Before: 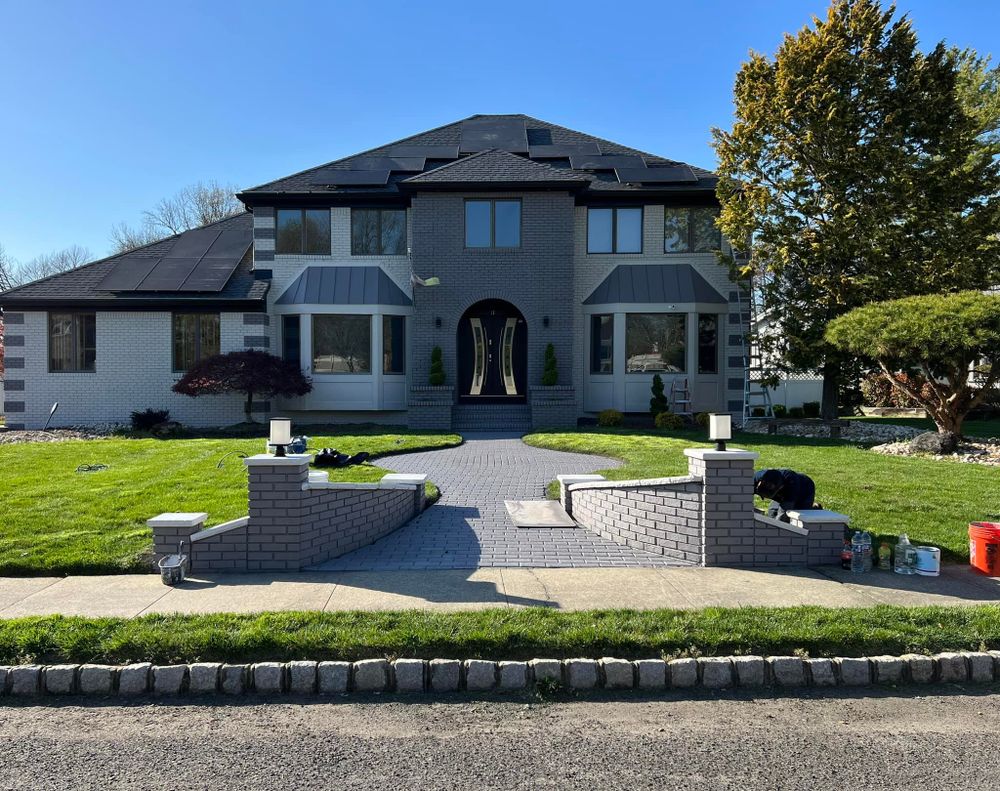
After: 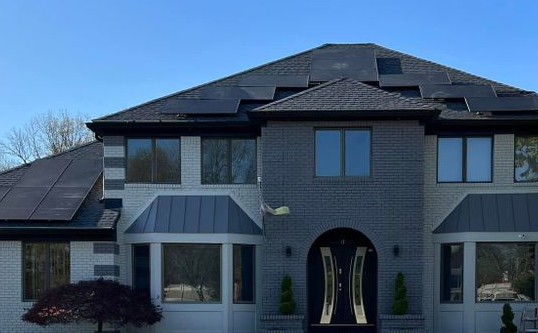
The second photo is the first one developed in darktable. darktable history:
crop: left 15.096%, top 9.088%, right 31.036%, bottom 48.771%
